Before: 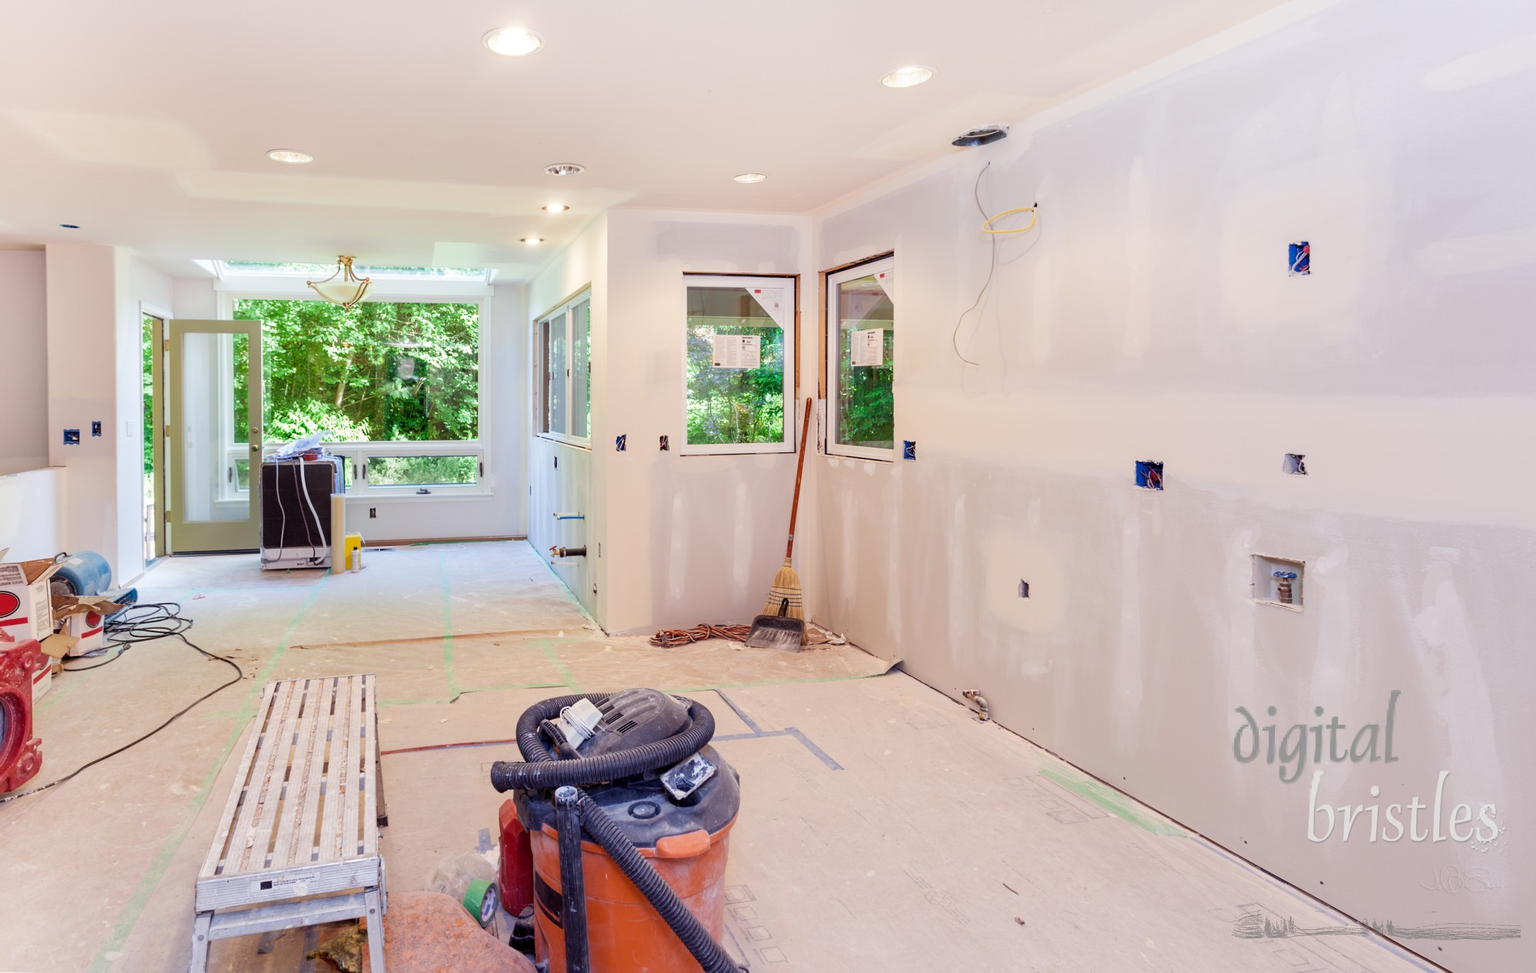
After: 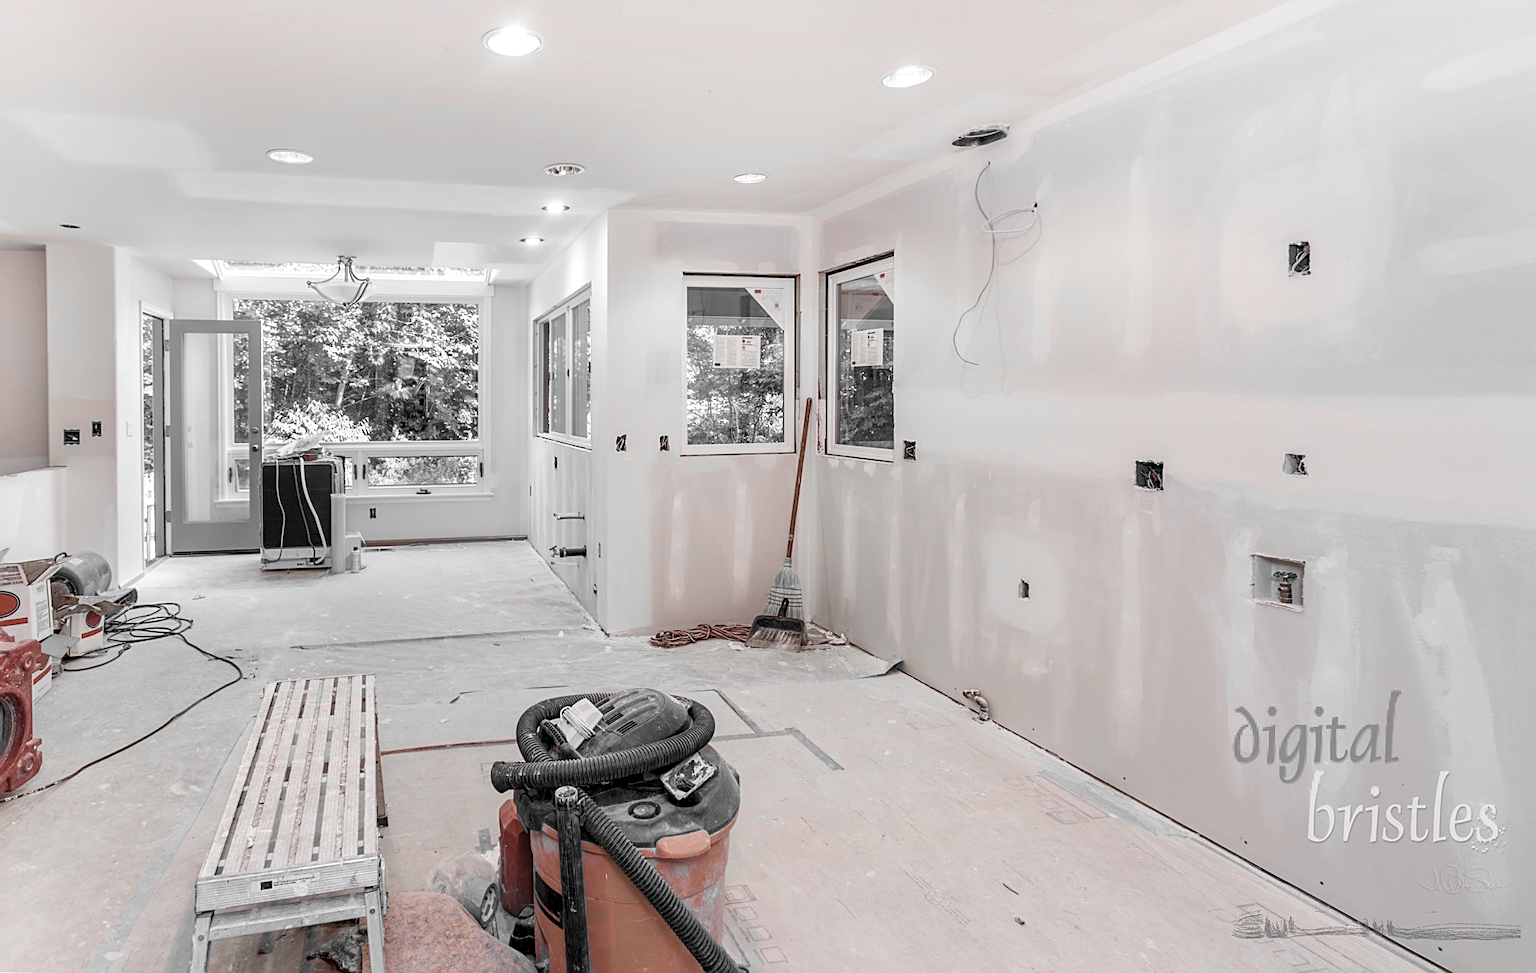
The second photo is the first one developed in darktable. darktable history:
local contrast: on, module defaults
sharpen: on, module defaults
white balance: emerald 1
color zones: curves: ch1 [(0, 0.006) (0.094, 0.285) (0.171, 0.001) (0.429, 0.001) (0.571, 0.003) (0.714, 0.004) (0.857, 0.004) (1, 0.006)]
